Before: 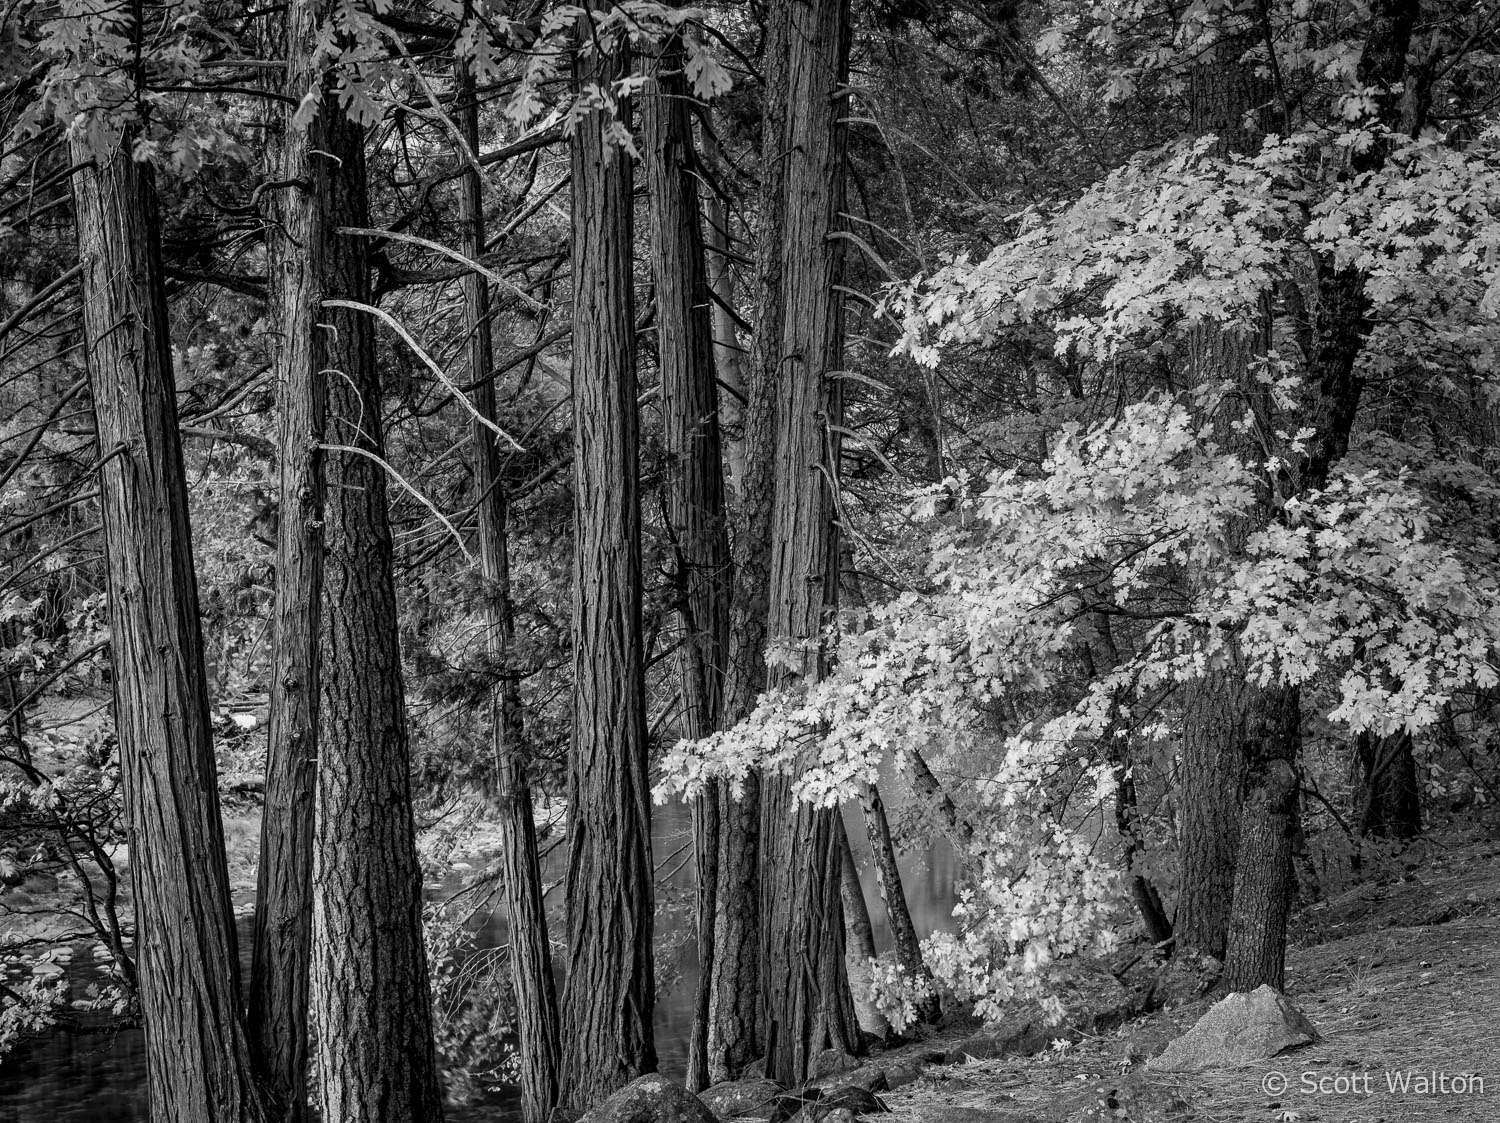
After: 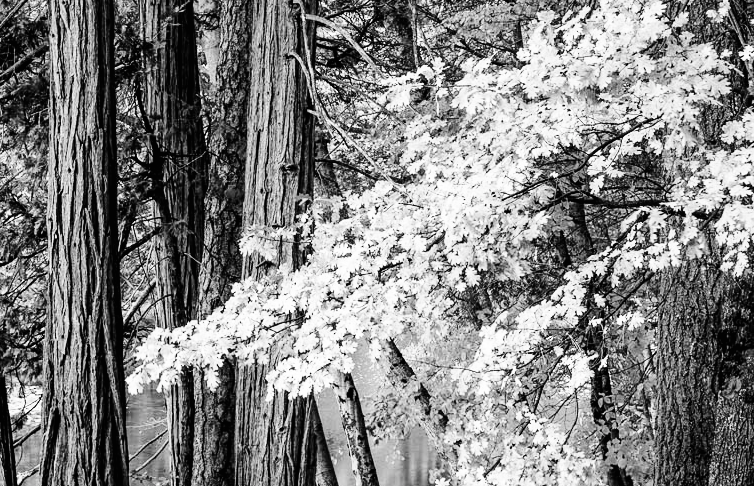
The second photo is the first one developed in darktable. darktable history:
crop: left 35.03%, top 36.625%, right 14.663%, bottom 20.057%
base curve: curves: ch0 [(0, 0) (0, 0) (0.002, 0.001) (0.008, 0.003) (0.019, 0.011) (0.037, 0.037) (0.064, 0.11) (0.102, 0.232) (0.152, 0.379) (0.216, 0.524) (0.296, 0.665) (0.394, 0.789) (0.512, 0.881) (0.651, 0.945) (0.813, 0.986) (1, 1)], preserve colors none
exposure: black level correction 0.001, exposure 0.014 EV, compensate highlight preservation false
color contrast: green-magenta contrast 0.8, blue-yellow contrast 1.1, unbound 0
white balance: emerald 1
